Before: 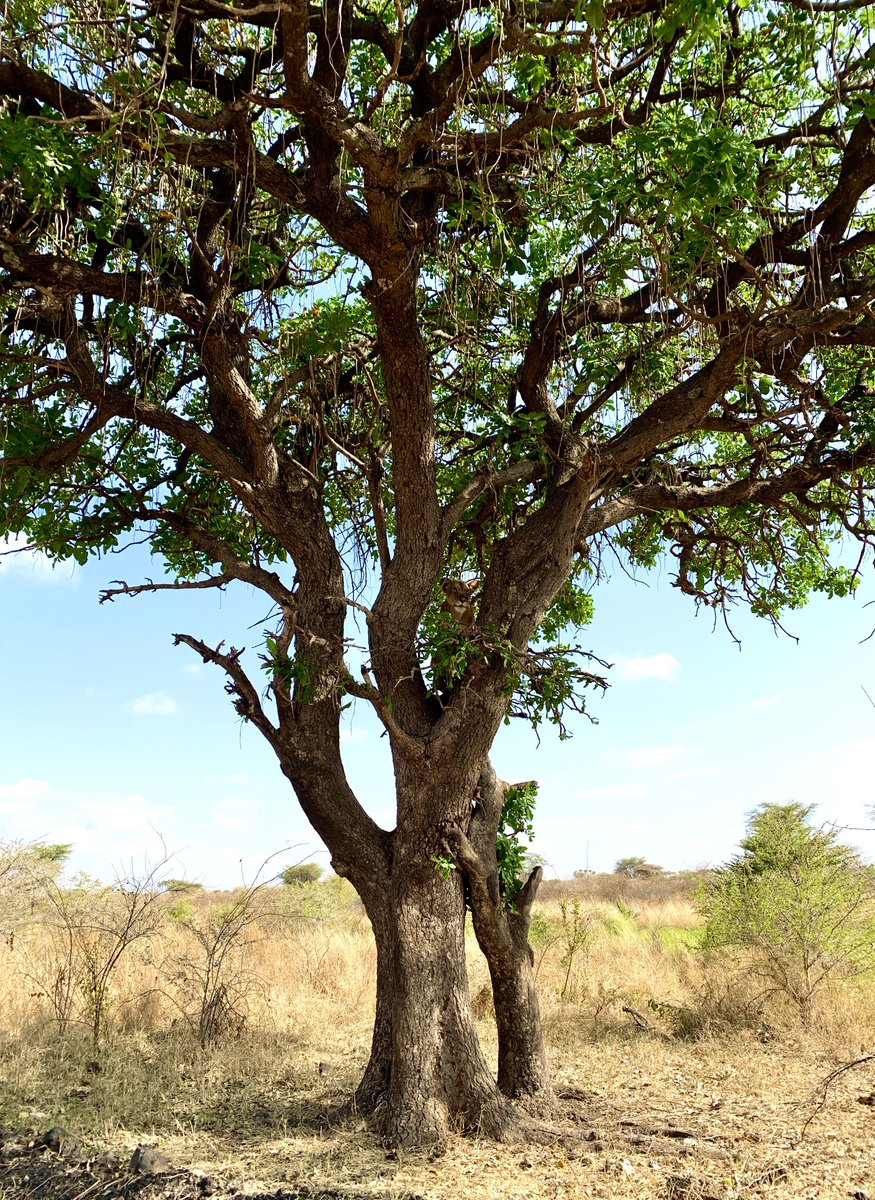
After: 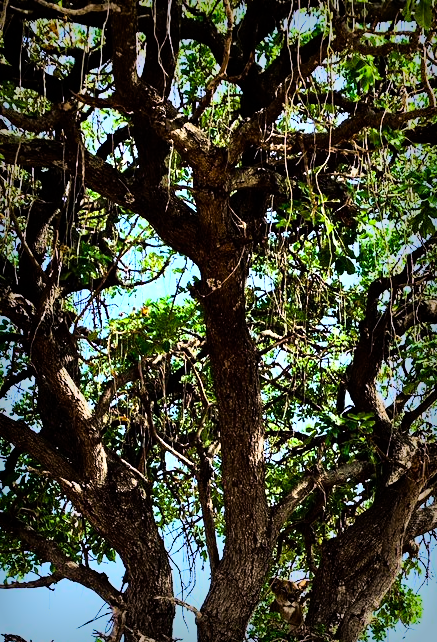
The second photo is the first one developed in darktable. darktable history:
crop: left 19.556%, right 30.401%, bottom 46.458%
rgb curve: curves: ch0 [(0, 0) (0.21, 0.15) (0.24, 0.21) (0.5, 0.75) (0.75, 0.96) (0.89, 0.99) (1, 1)]; ch1 [(0, 0.02) (0.21, 0.13) (0.25, 0.2) (0.5, 0.67) (0.75, 0.9) (0.89, 0.97) (1, 1)]; ch2 [(0, 0.02) (0.21, 0.13) (0.25, 0.2) (0.5, 0.67) (0.75, 0.9) (0.89, 0.97) (1, 1)], compensate middle gray true
vignetting: fall-off start 53.2%, brightness -0.594, saturation 0, automatic ratio true, width/height ratio 1.313, shape 0.22, unbound false
color calibration: illuminant as shot in camera, x 0.358, y 0.373, temperature 4628.91 K
